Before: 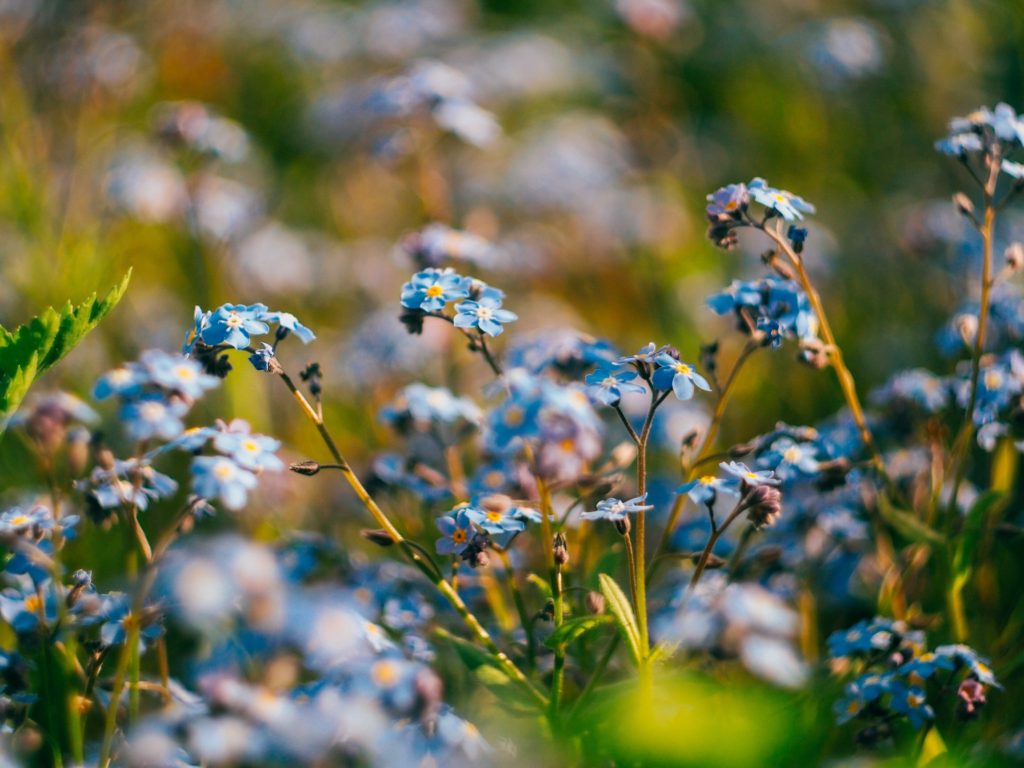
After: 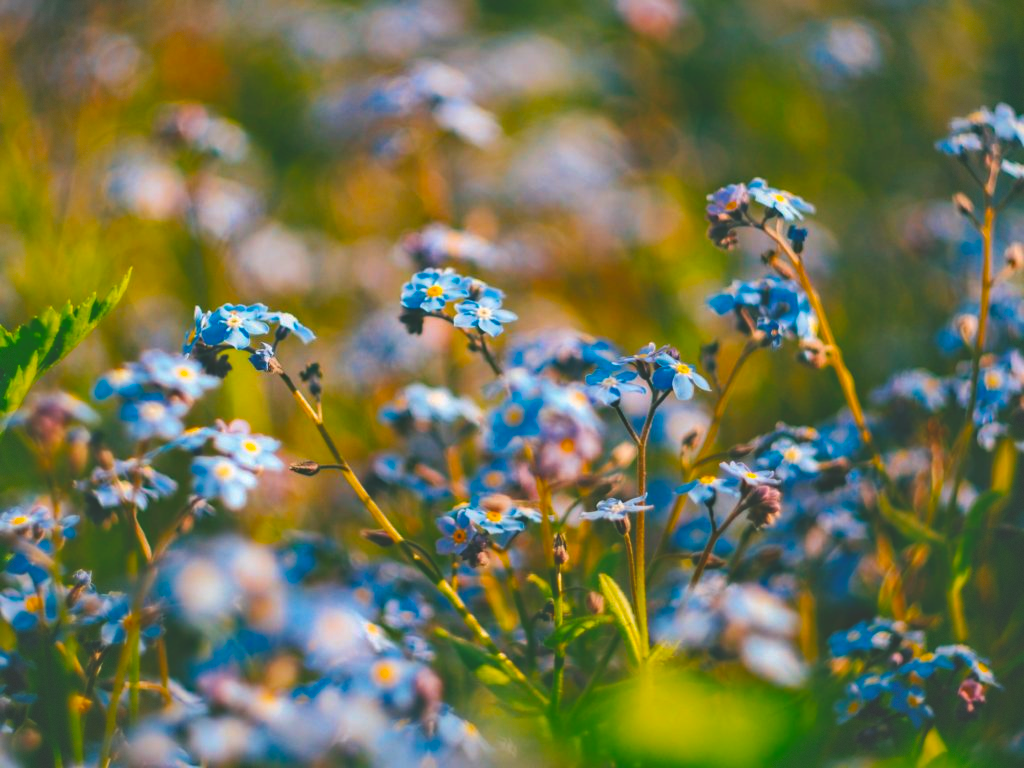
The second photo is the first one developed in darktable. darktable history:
vignetting: fall-off start 97.28%, fall-off radius 79%, brightness -0.462, saturation -0.3, width/height ratio 1.114, dithering 8-bit output, unbound false
color balance rgb: perceptual saturation grading › global saturation 30%, global vibrance 20%
levels: mode automatic
shadows and highlights: on, module defaults
exposure: black level correction -0.023, exposure -0.039 EV, compensate highlight preservation false
haze removal: compatibility mode true, adaptive false
